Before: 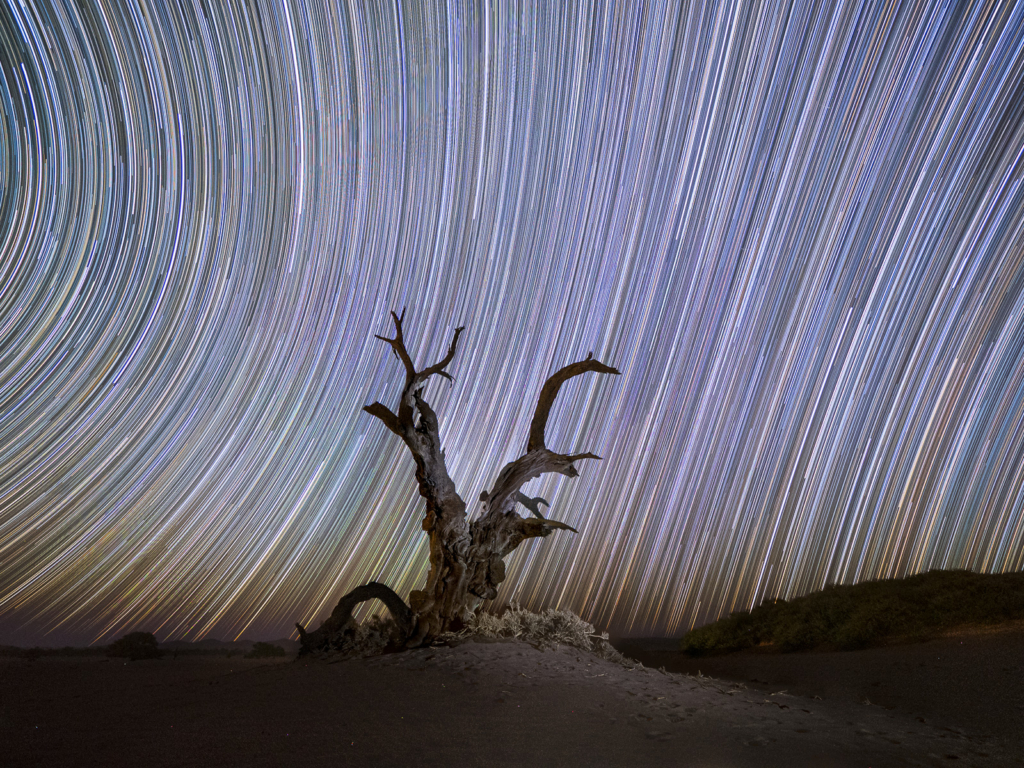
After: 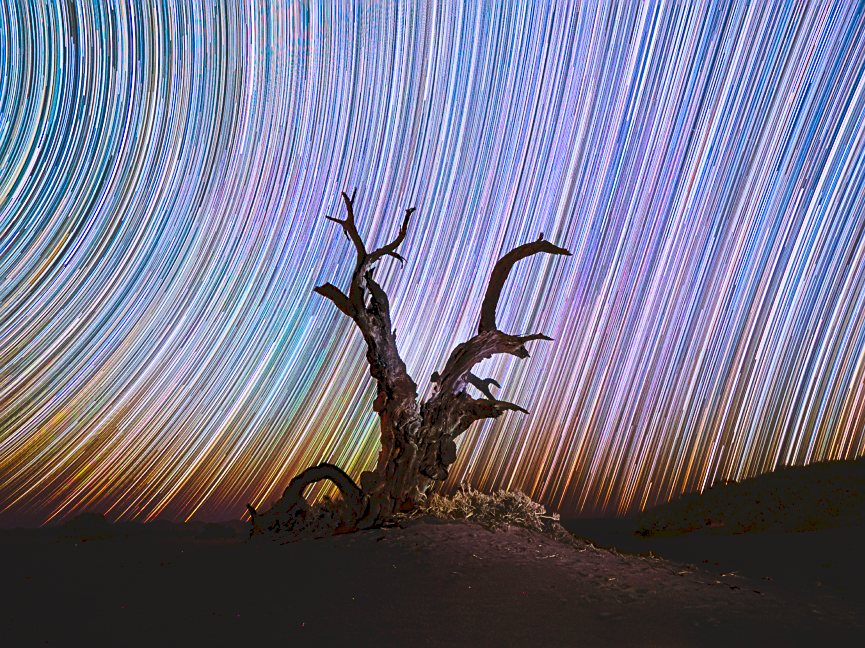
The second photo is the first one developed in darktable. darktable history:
tone curve: curves: ch0 [(0, 0) (0.003, 0.108) (0.011, 0.108) (0.025, 0.108) (0.044, 0.113) (0.069, 0.113) (0.1, 0.121) (0.136, 0.136) (0.177, 0.16) (0.224, 0.192) (0.277, 0.246) (0.335, 0.324) (0.399, 0.419) (0.468, 0.518) (0.543, 0.622) (0.623, 0.721) (0.709, 0.815) (0.801, 0.893) (0.898, 0.949) (1, 1)], preserve colors none
crop and rotate: left 4.842%, top 15.51%, right 10.668%
color contrast: green-magenta contrast 1.69, blue-yellow contrast 1.49
sharpen: on, module defaults
